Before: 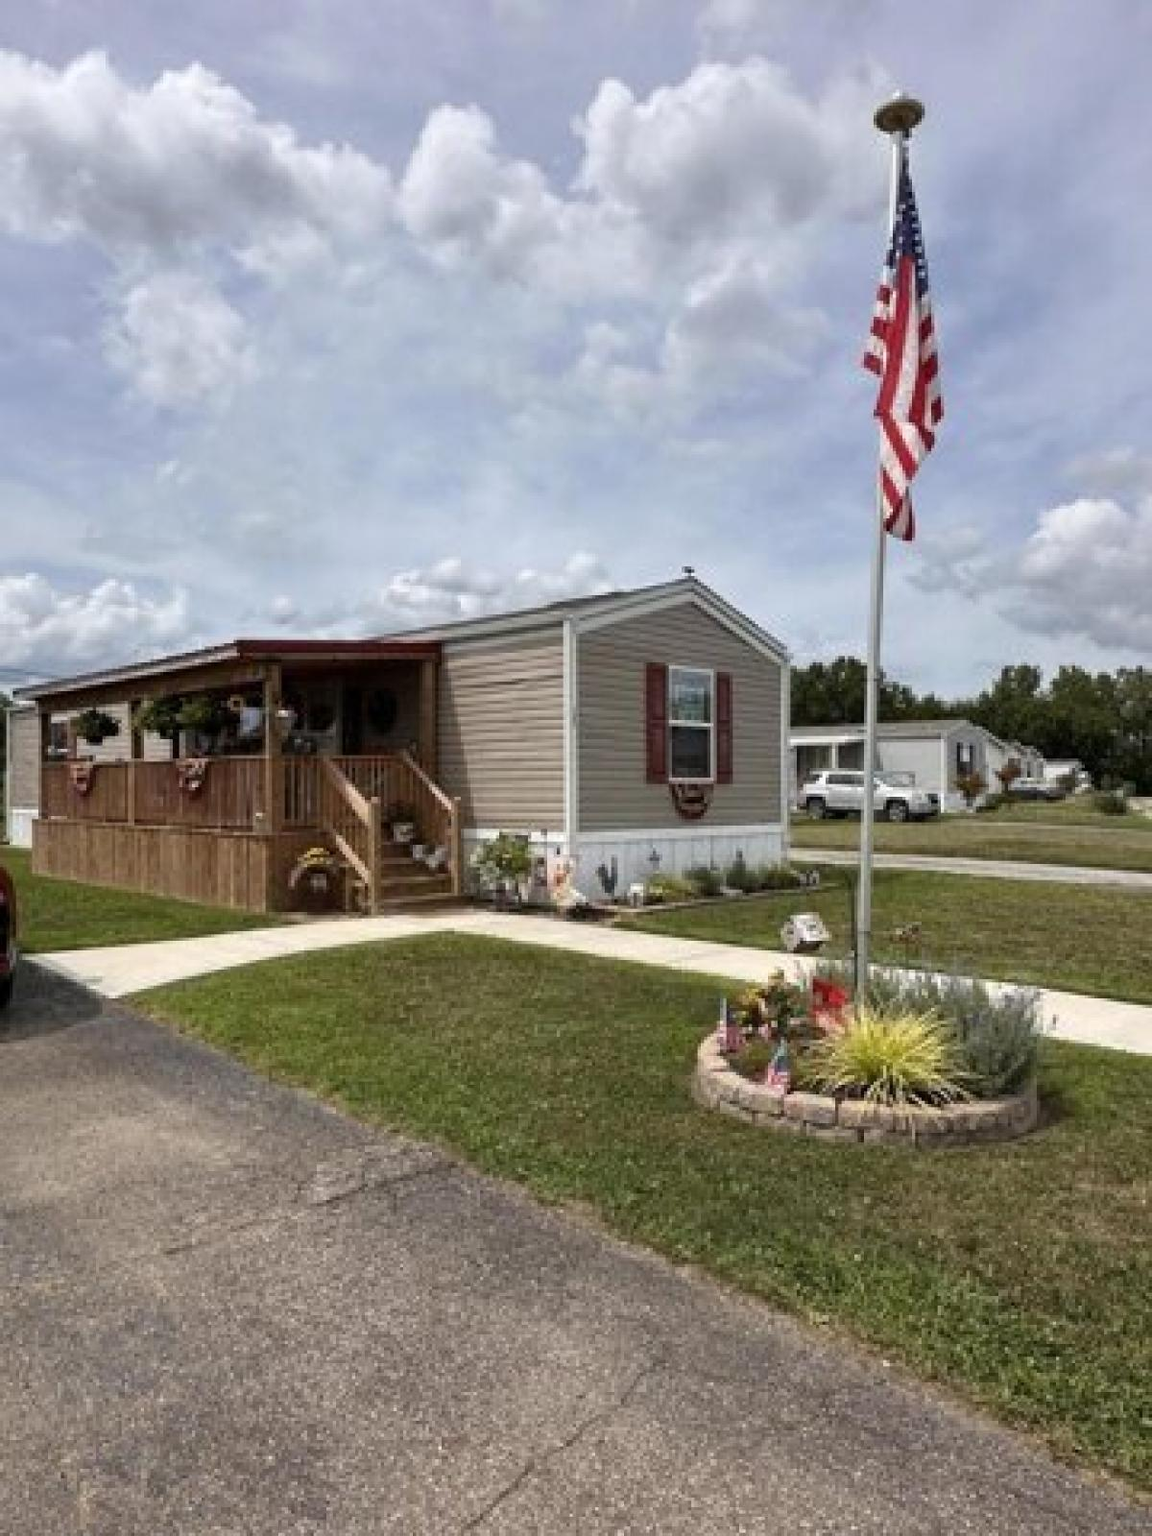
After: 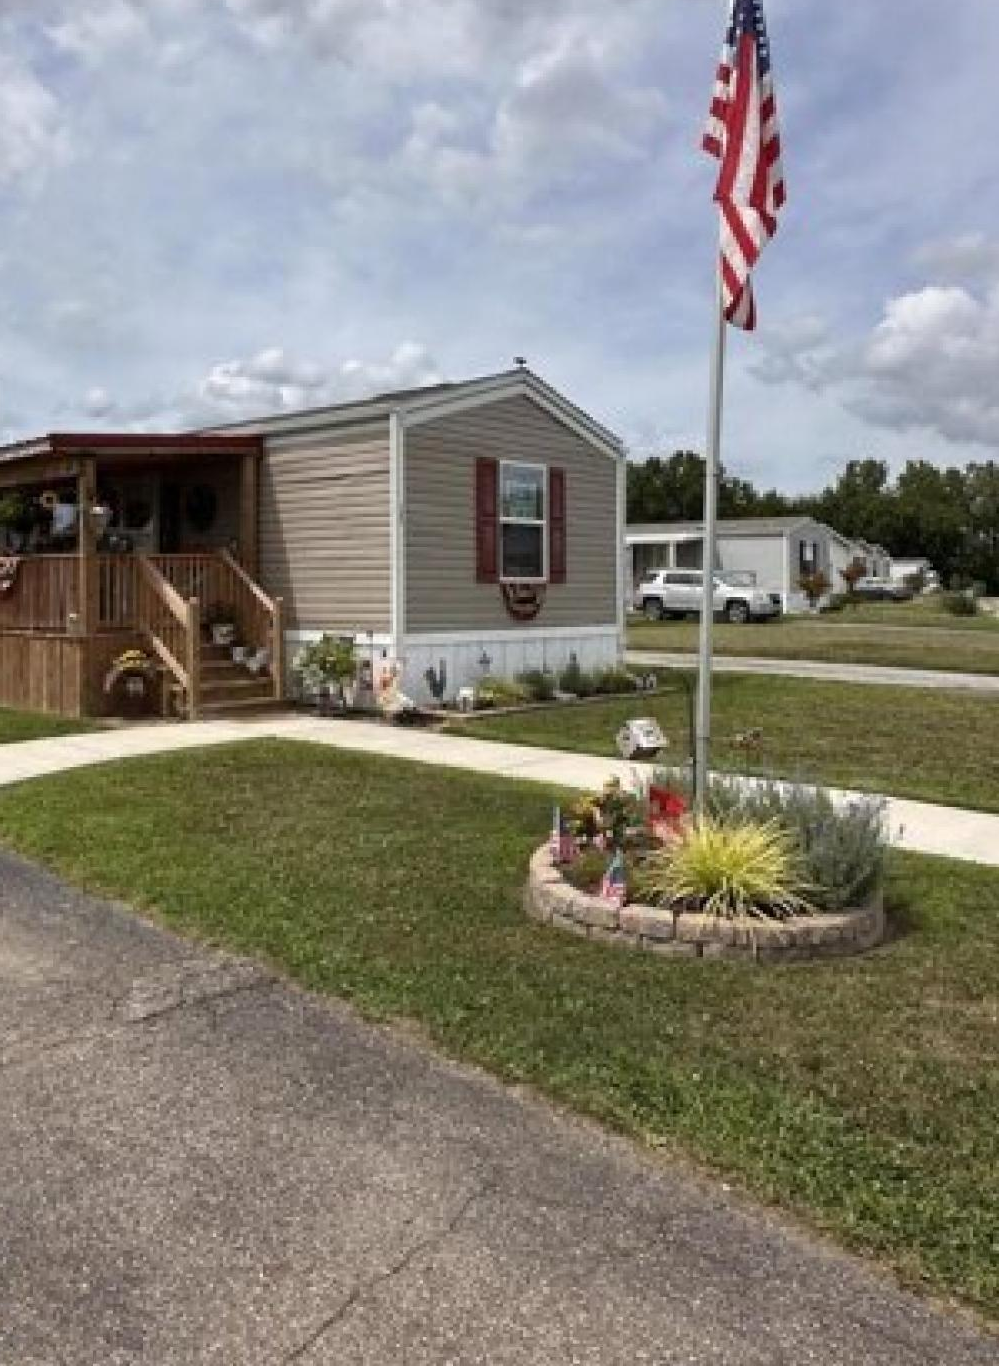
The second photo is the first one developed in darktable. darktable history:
crop: left 16.448%, top 14.621%
